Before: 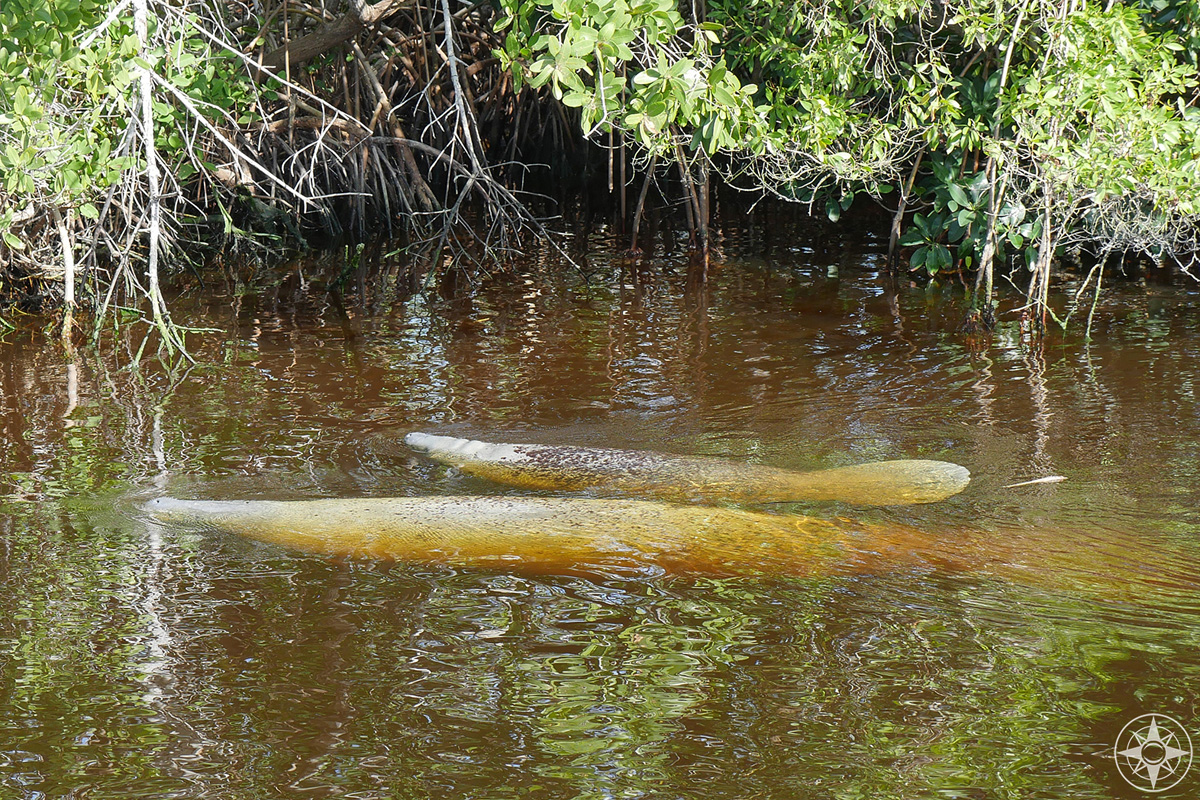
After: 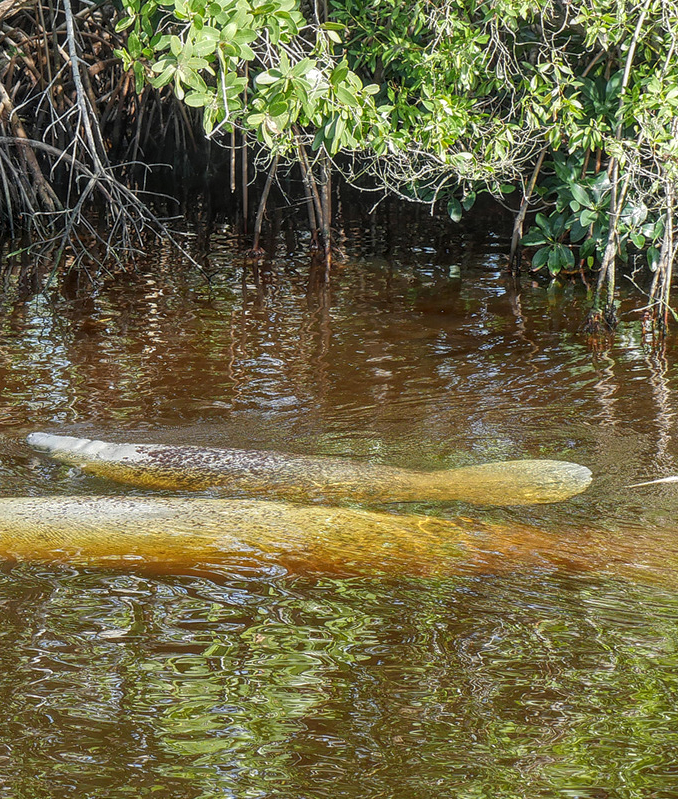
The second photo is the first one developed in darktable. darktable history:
local contrast: highlights 76%, shadows 55%, detail 176%, midtone range 0.214
crop: left 31.527%, top 0.015%, right 11.898%
